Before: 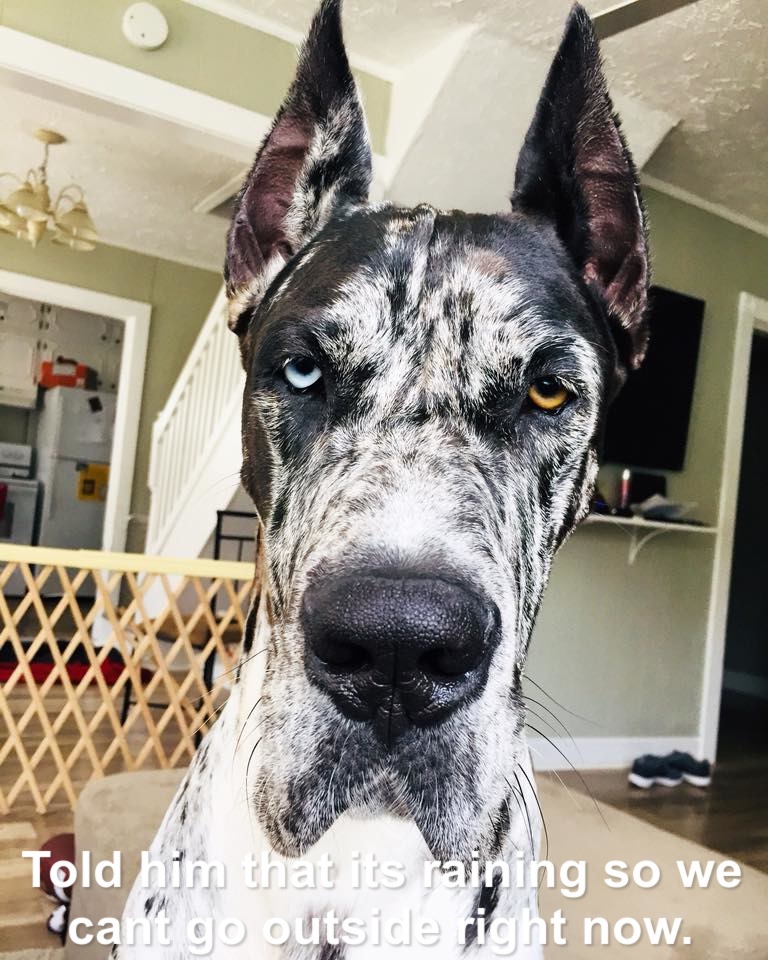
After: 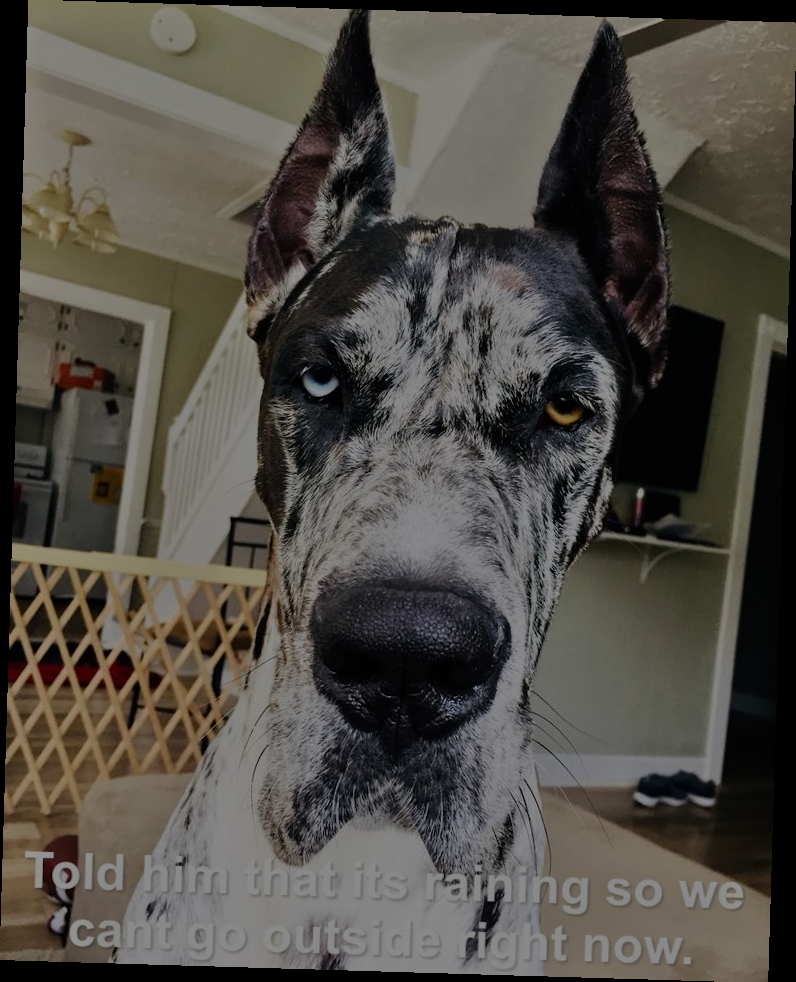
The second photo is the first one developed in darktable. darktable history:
tone equalizer: -8 EV -2 EV, -7 EV -2 EV, -6 EV -2 EV, -5 EV -2 EV, -4 EV -2 EV, -3 EV -2 EV, -2 EV -2 EV, -1 EV -1.63 EV, +0 EV -2 EV
rotate and perspective: rotation 1.72°, automatic cropping off
